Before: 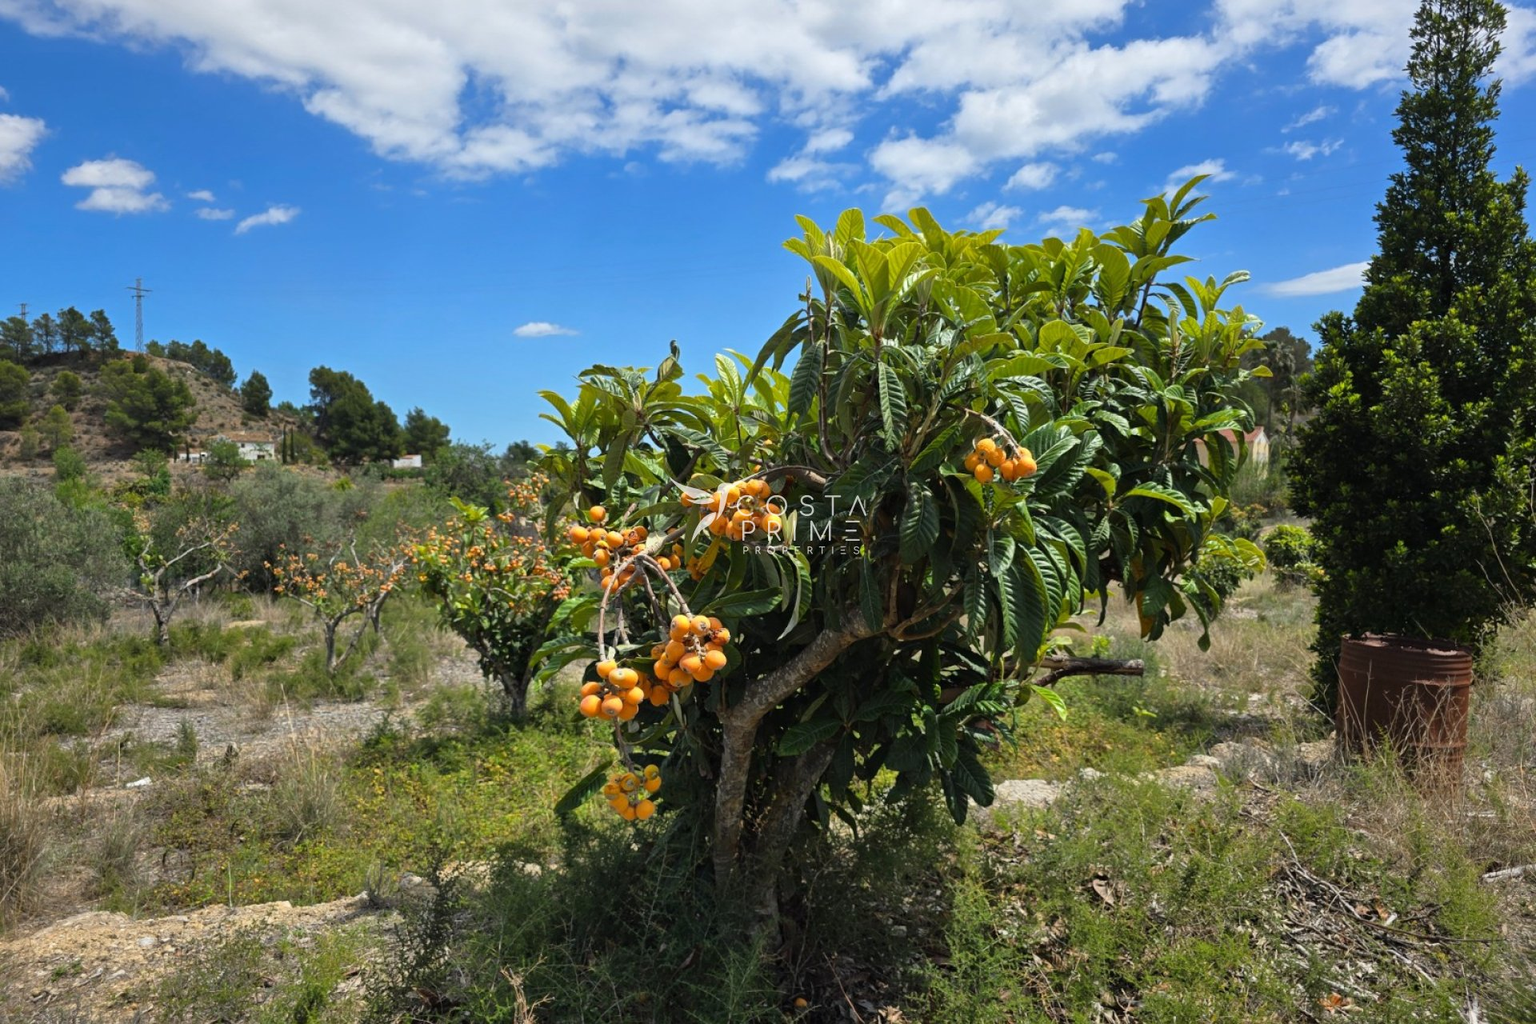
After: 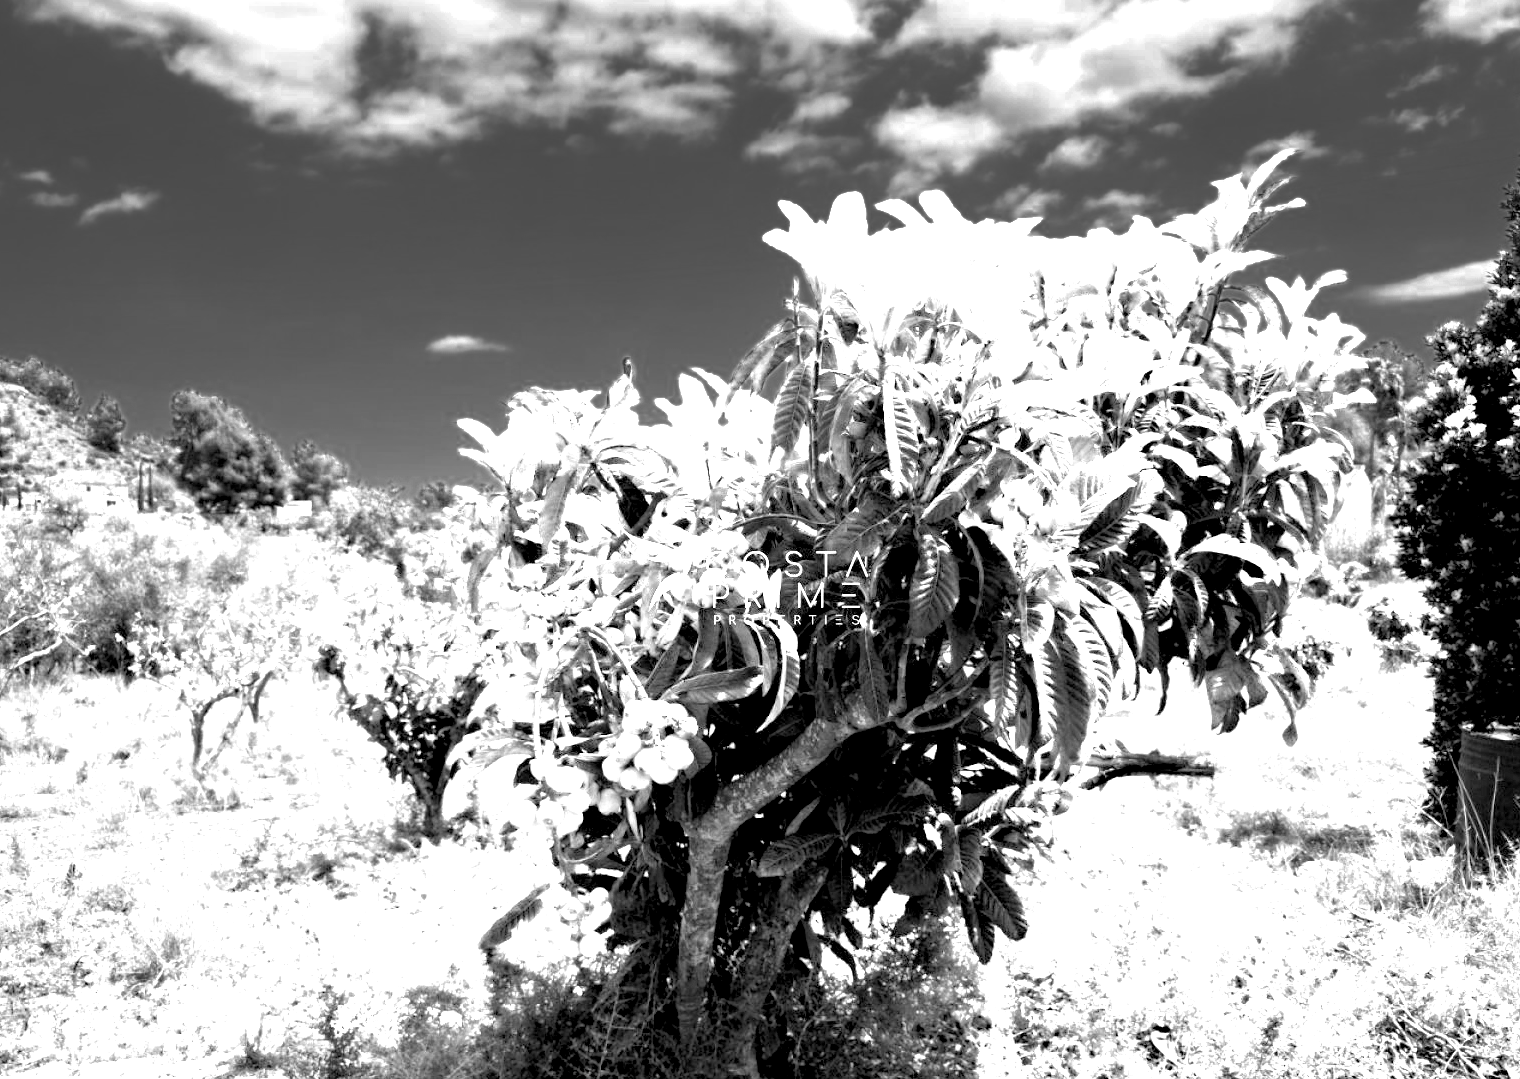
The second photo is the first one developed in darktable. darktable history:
exposure: black level correction 0.009, exposure 1.425 EV, compensate highlight preservation false
crop: left 11.225%, top 5.381%, right 9.565%, bottom 10.314%
white balance: emerald 1
color zones: curves: ch0 [(0, 0.554) (0.146, 0.662) (0.293, 0.86) (0.503, 0.774) (0.637, 0.106) (0.74, 0.072) (0.866, 0.488) (0.998, 0.569)]; ch1 [(0, 0) (0.143, 0) (0.286, 0) (0.429, 0) (0.571, 0) (0.714, 0) (0.857, 0)]
